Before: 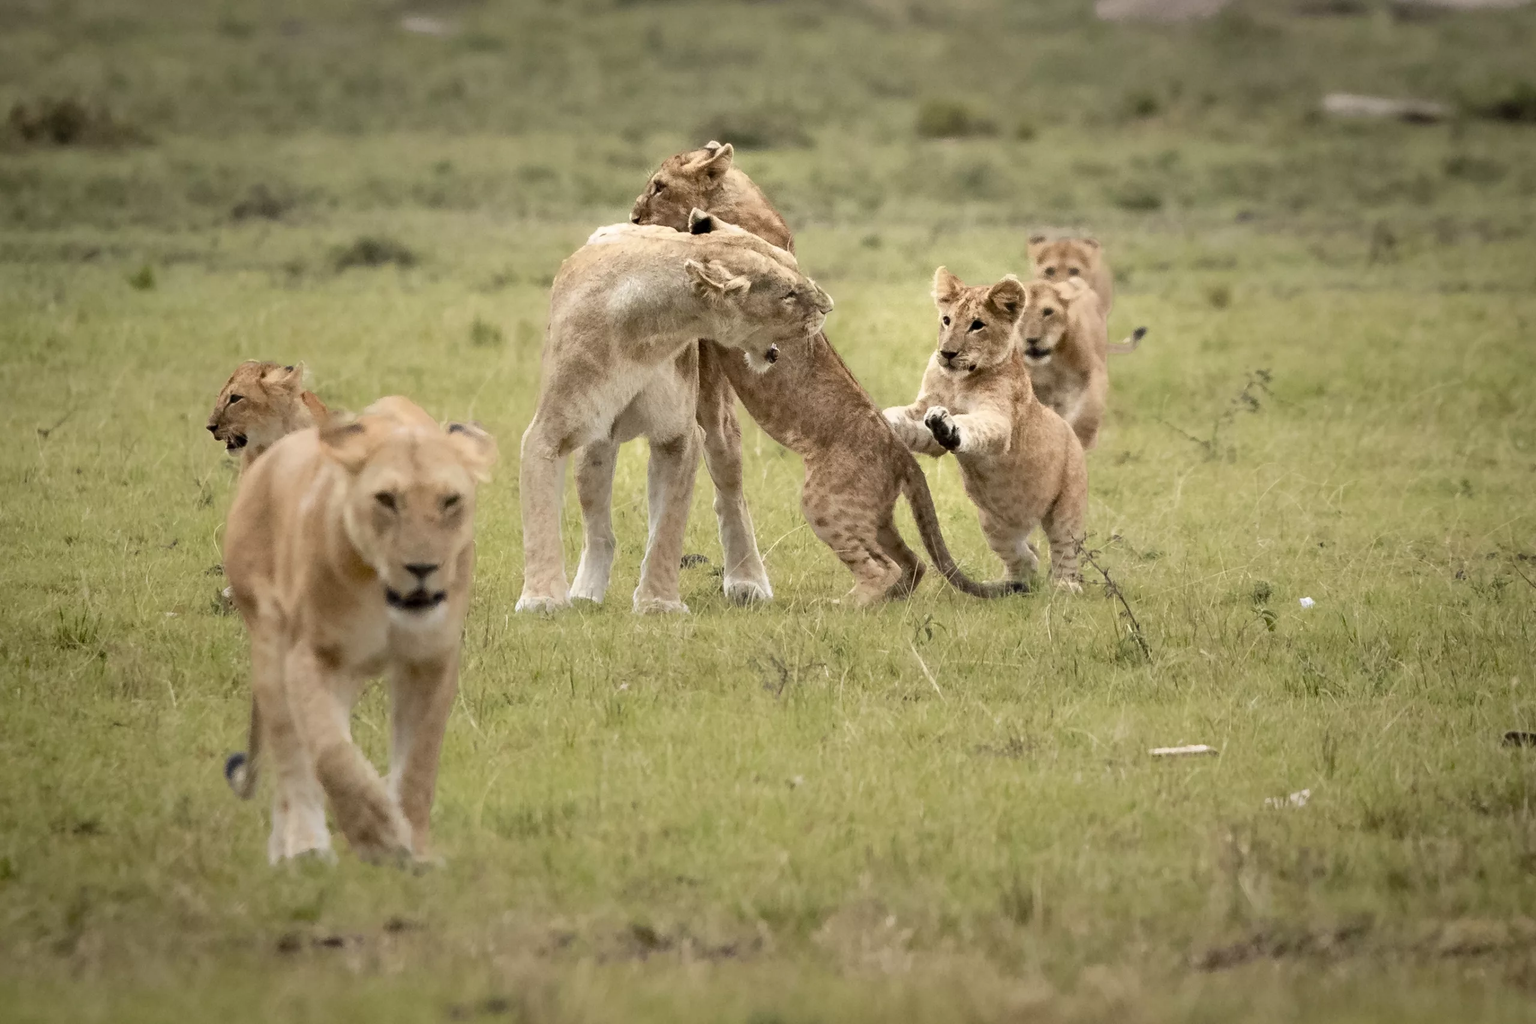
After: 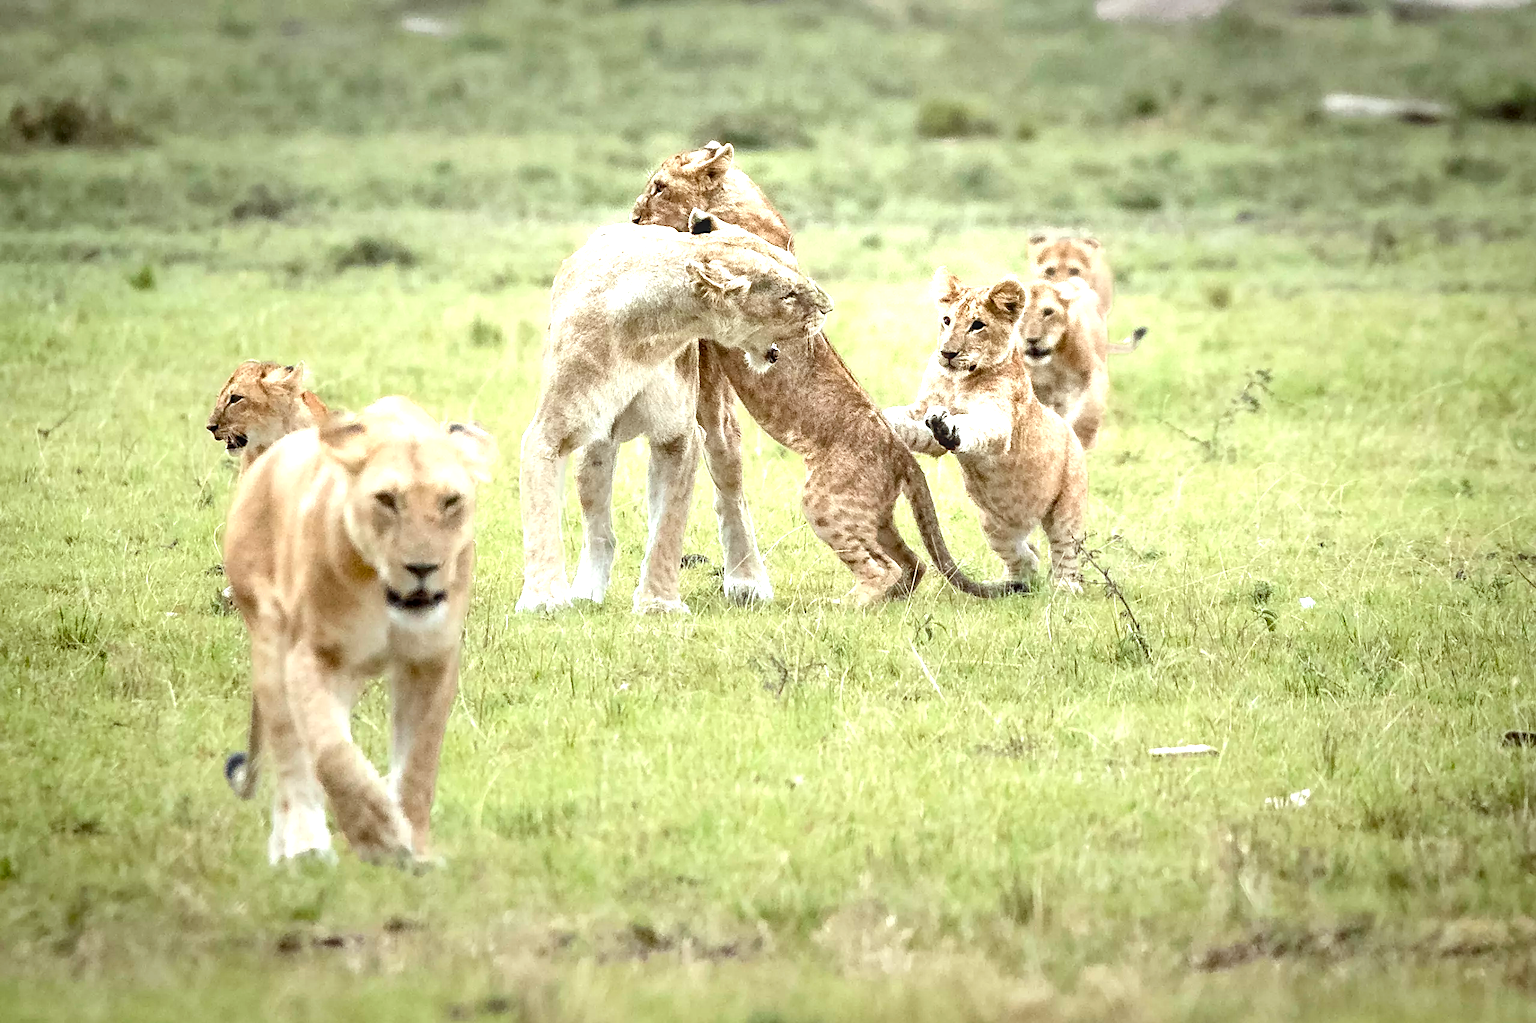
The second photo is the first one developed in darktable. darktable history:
exposure: exposure 1.15 EV, compensate highlight preservation false
sharpen: on, module defaults
local contrast: on, module defaults
white balance: red 0.925, blue 1.046
